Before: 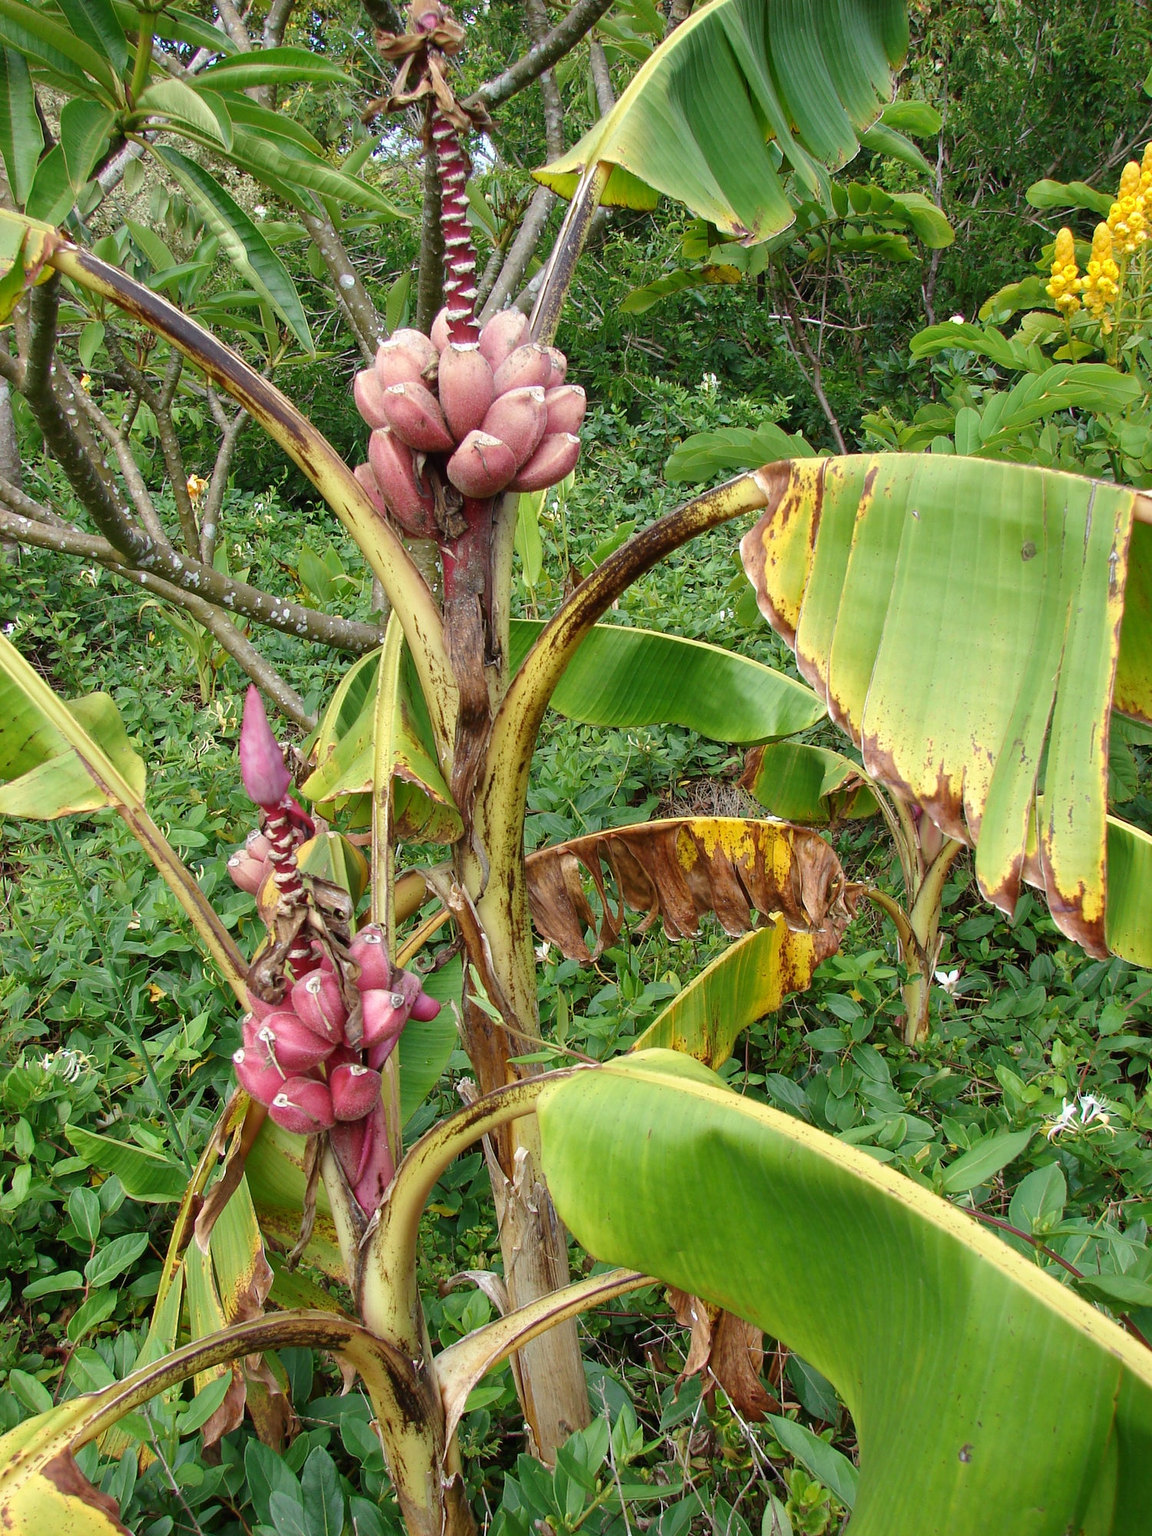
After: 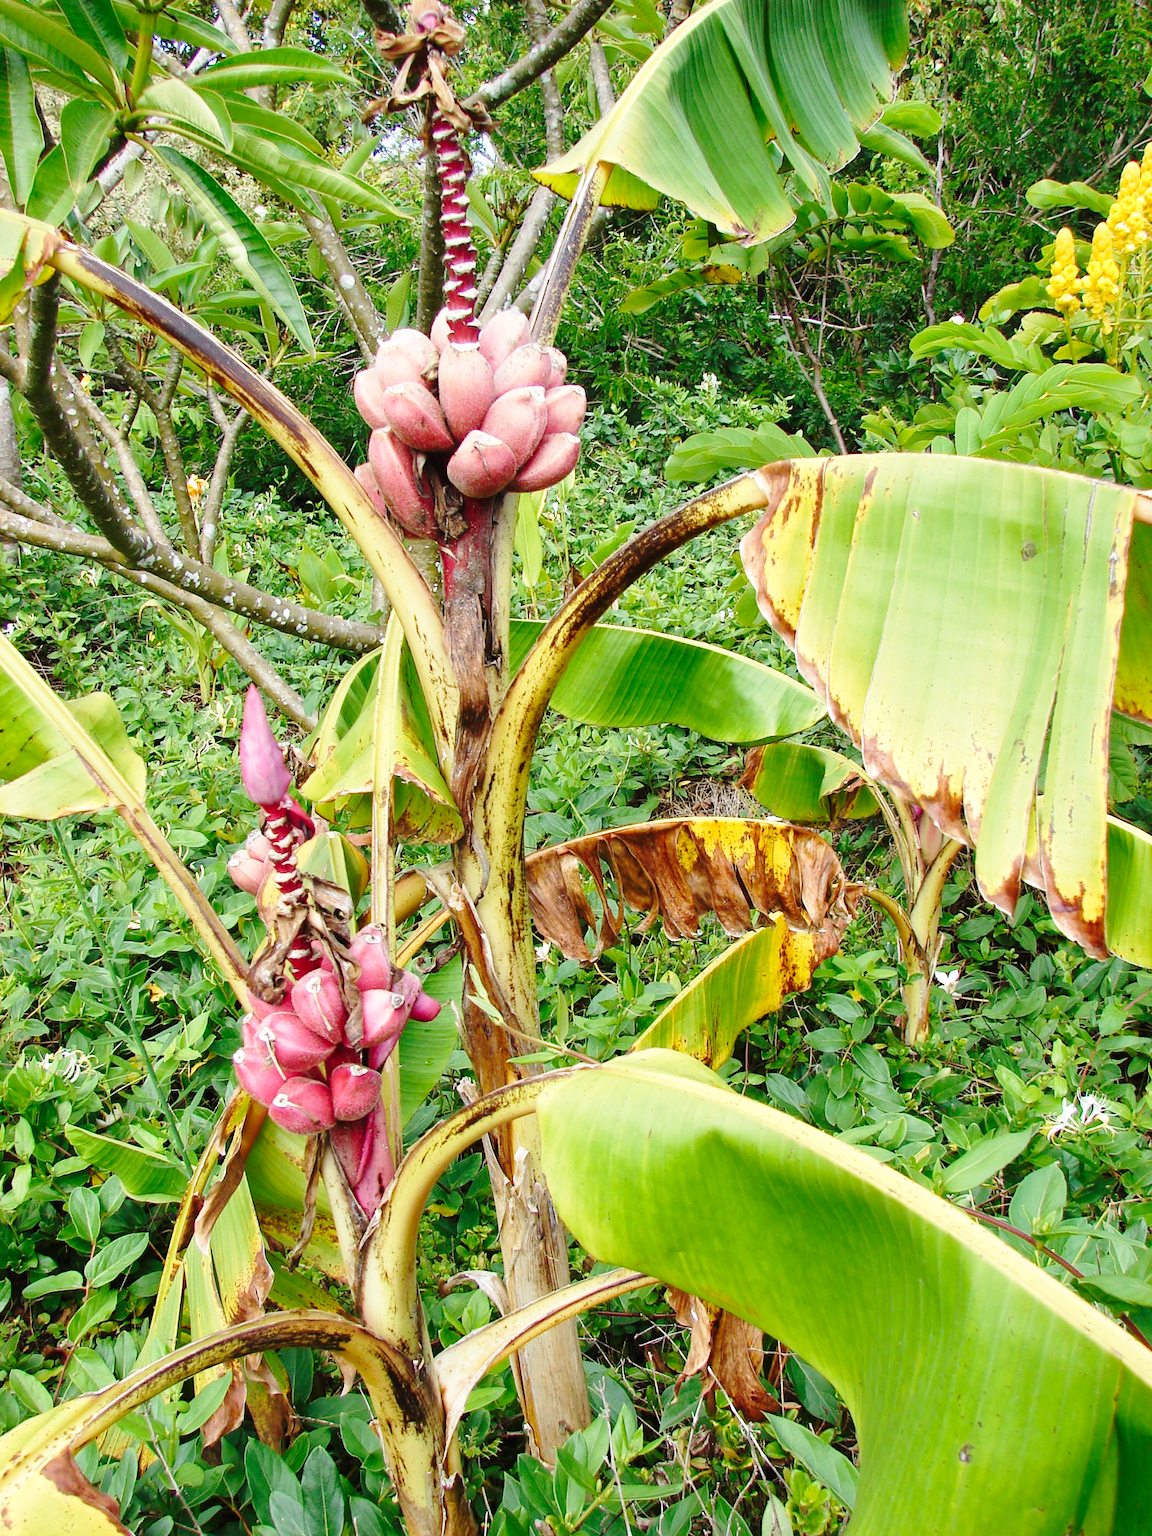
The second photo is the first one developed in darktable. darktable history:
base curve: curves: ch0 [(0, 0) (0.028, 0.03) (0.121, 0.232) (0.46, 0.748) (0.859, 0.968) (1, 1)], preserve colors none
exposure: compensate exposure bias true, compensate highlight preservation false
